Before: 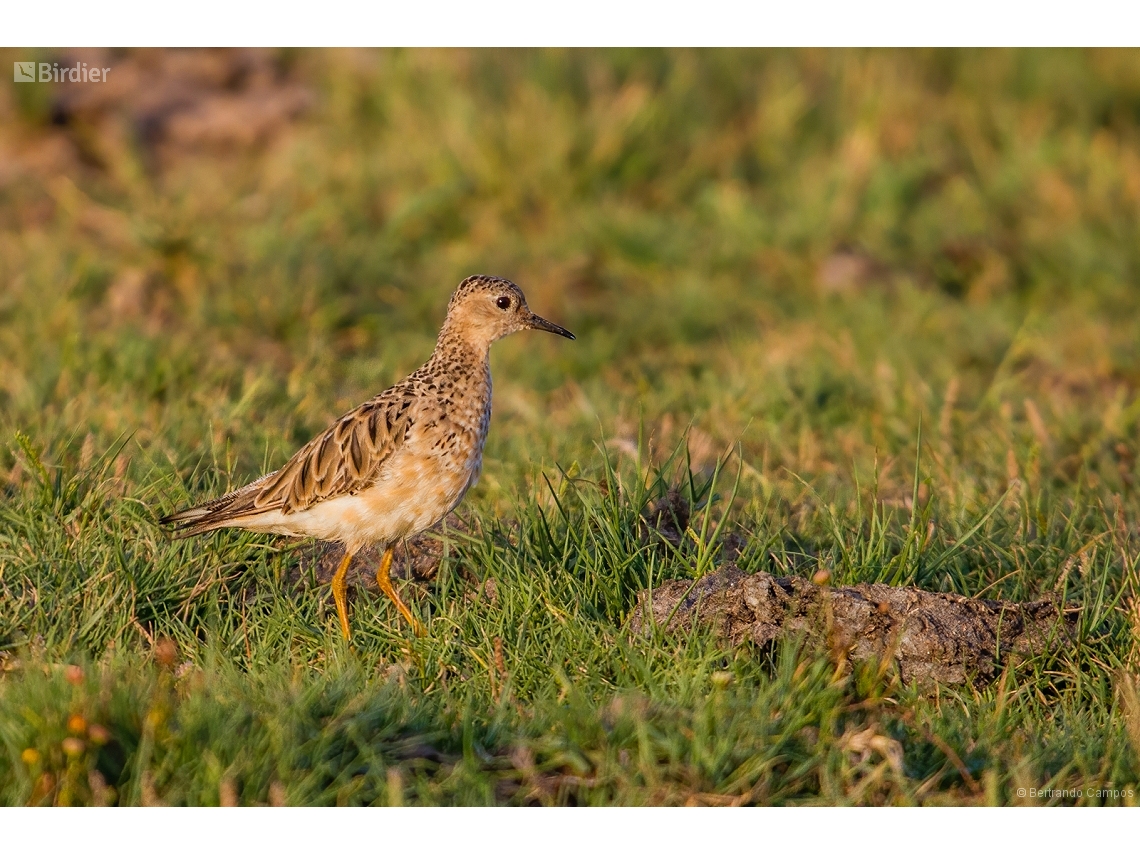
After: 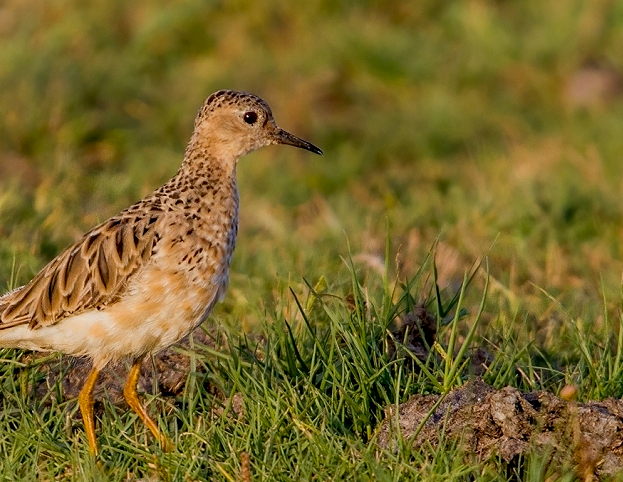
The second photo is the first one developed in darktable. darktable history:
exposure: black level correction 0.009, exposure -0.159 EV, compensate highlight preservation false
crop and rotate: left 22.276%, top 21.663%, right 23.027%, bottom 21.957%
color calibration: illuminant same as pipeline (D50), adaptation XYZ, x 0.345, y 0.357, temperature 5009.45 K
